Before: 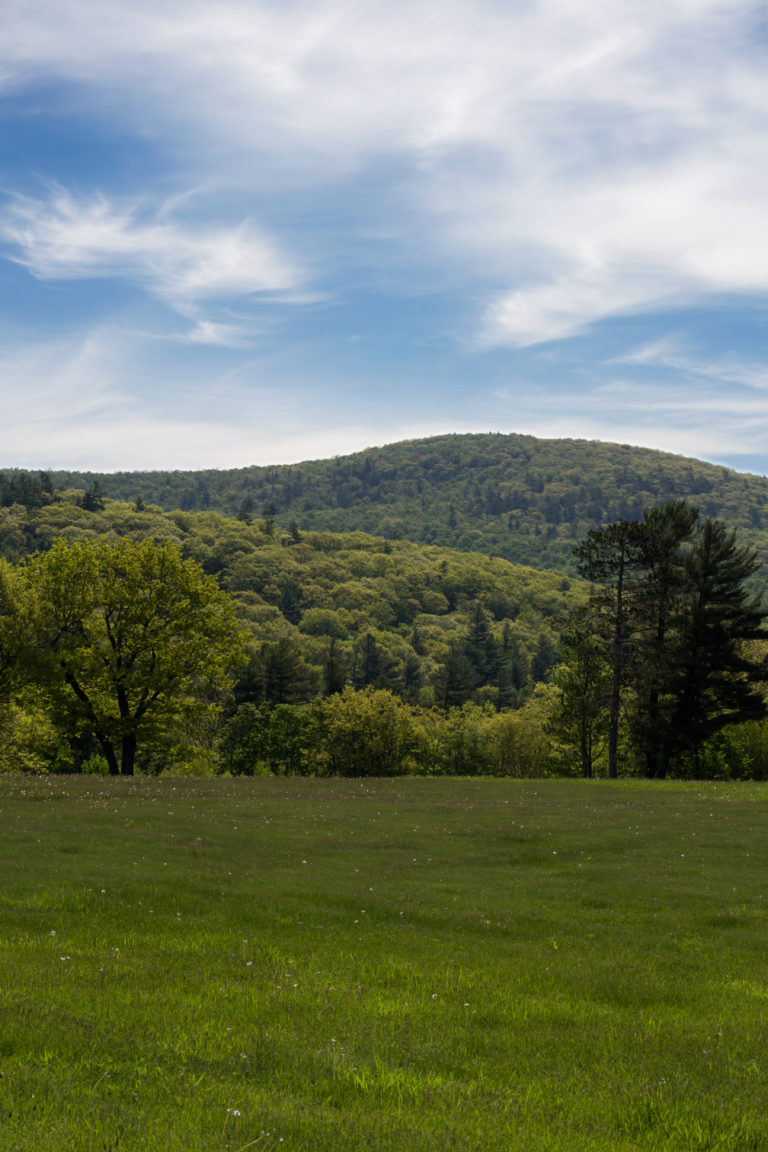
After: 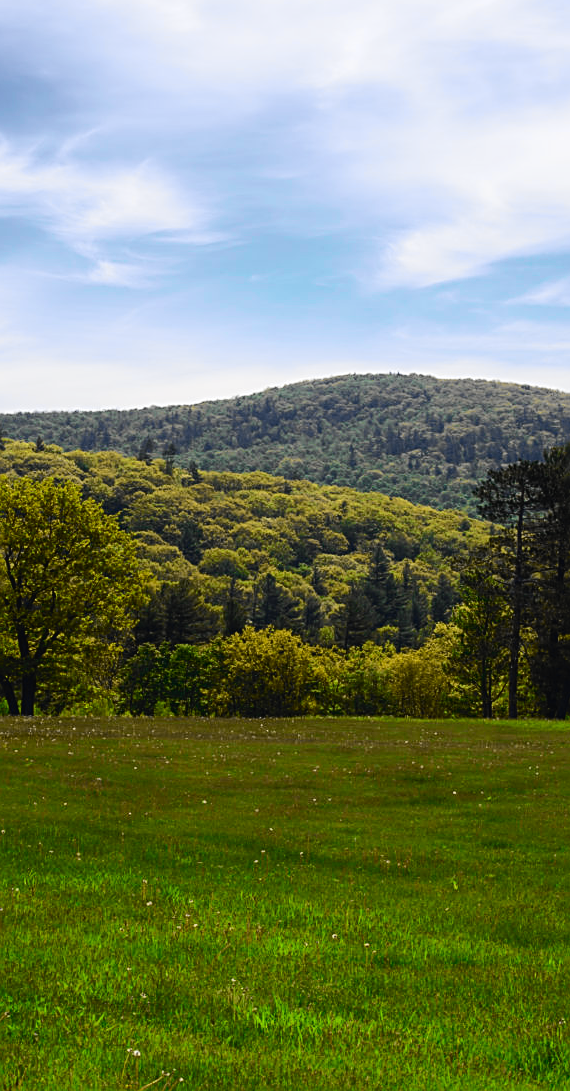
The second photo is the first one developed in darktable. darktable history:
tone curve: curves: ch0 [(0, 0.023) (0.103, 0.087) (0.295, 0.297) (0.445, 0.531) (0.553, 0.665) (0.735, 0.843) (0.994, 1)]; ch1 [(0, 0) (0.427, 0.346) (0.456, 0.426) (0.484, 0.494) (0.509, 0.505) (0.535, 0.56) (0.581, 0.632) (0.646, 0.715) (1, 1)]; ch2 [(0, 0) (0.369, 0.388) (0.449, 0.431) (0.501, 0.495) (0.533, 0.518) (0.572, 0.612) (0.677, 0.752) (1, 1)], color space Lab, independent channels, preserve colors none
sharpen: on, module defaults
crop and rotate: left 13.15%, top 5.251%, right 12.609%
